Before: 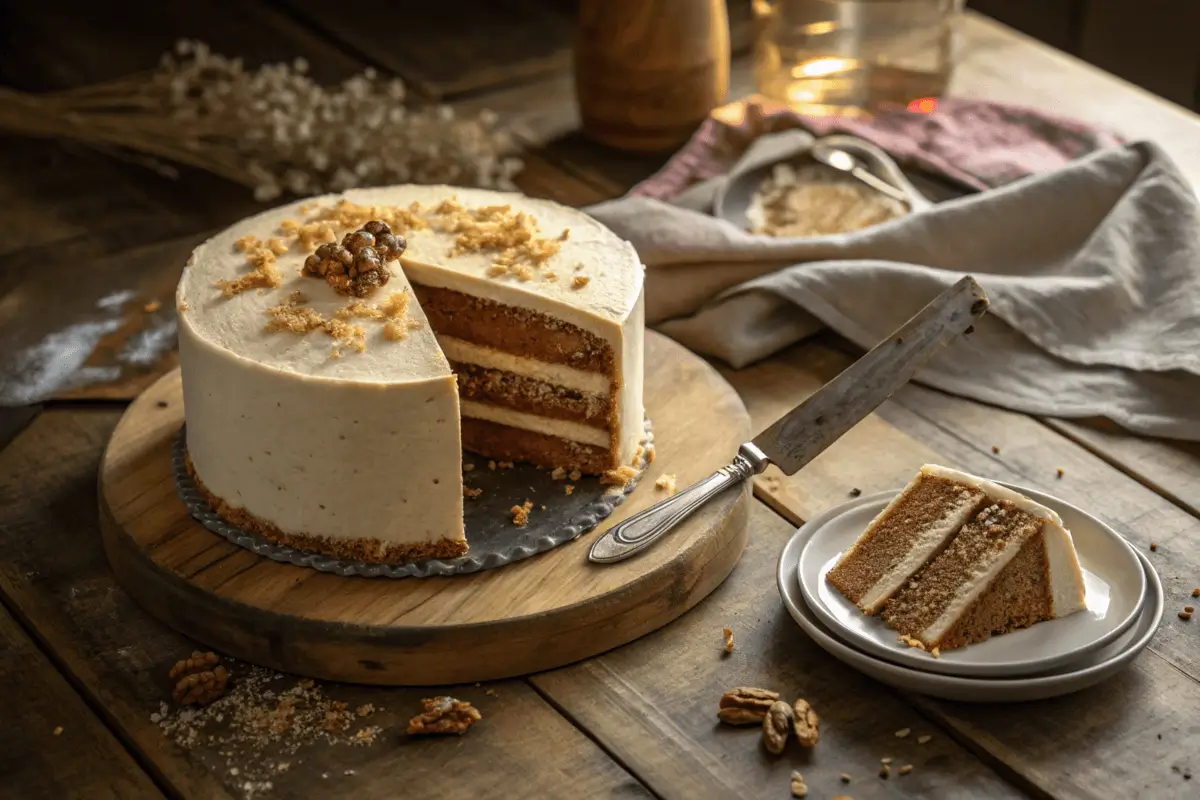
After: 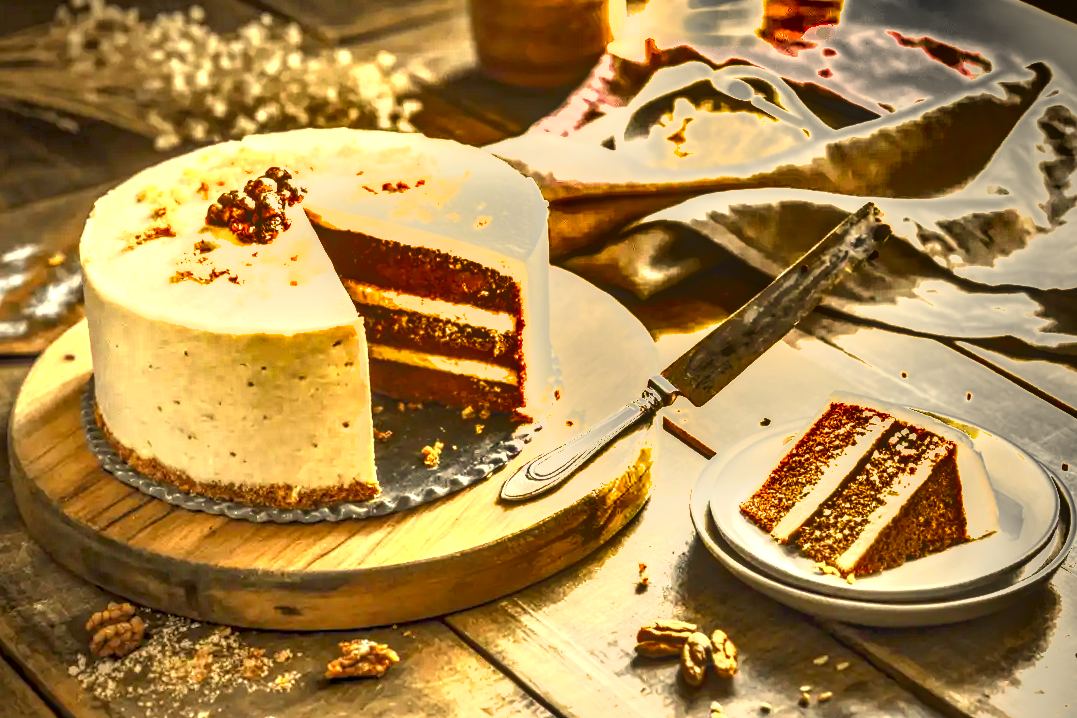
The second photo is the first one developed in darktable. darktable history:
shadows and highlights: radius 100.41, shadows 50.55, highlights -64.36, highlights color adjustment 49.82%, soften with gaussian
color correction: highlights a* 1.39, highlights b* 17.83
exposure: black level correction 0.001, exposure 2.607 EV, compensate exposure bias true, compensate highlight preservation false
local contrast: highlights 0%, shadows 0%, detail 133%
color balance: on, module defaults
crop and rotate: angle 1.96°, left 5.673%, top 5.673%
vignetting: brightness -0.629, saturation -0.007, center (-0.028, 0.239)
